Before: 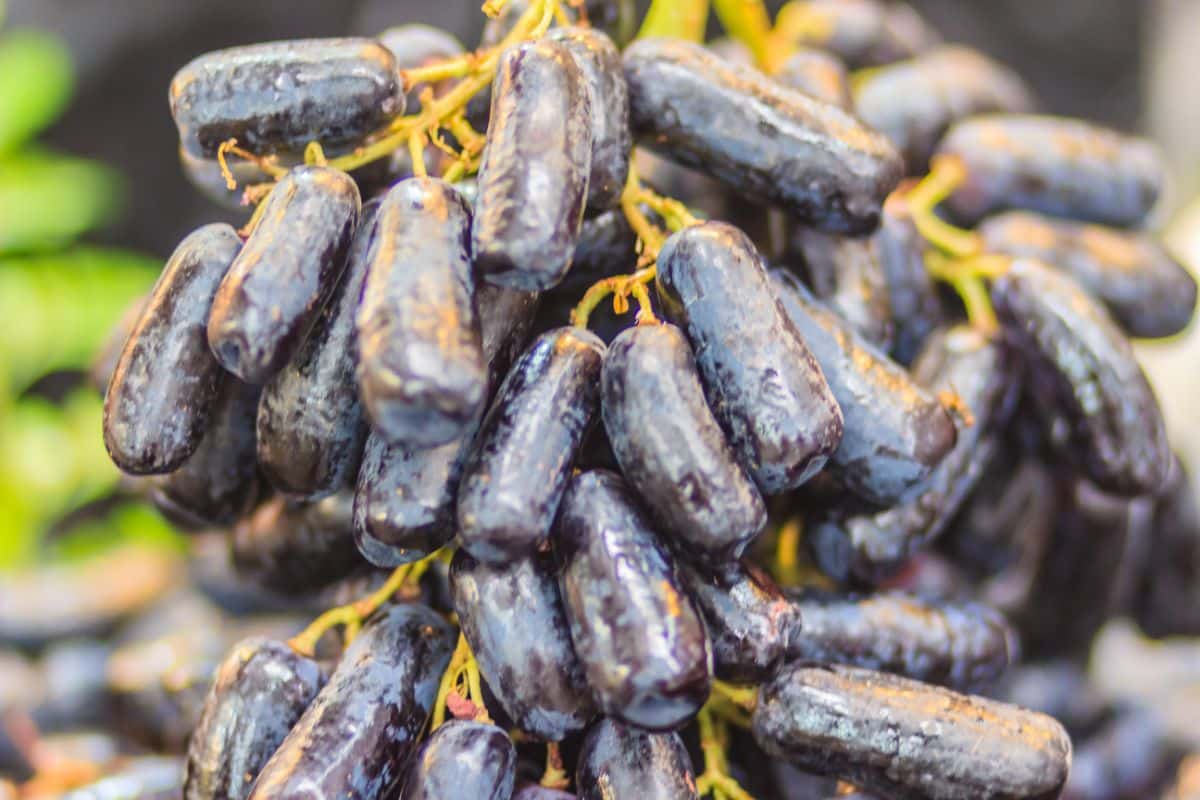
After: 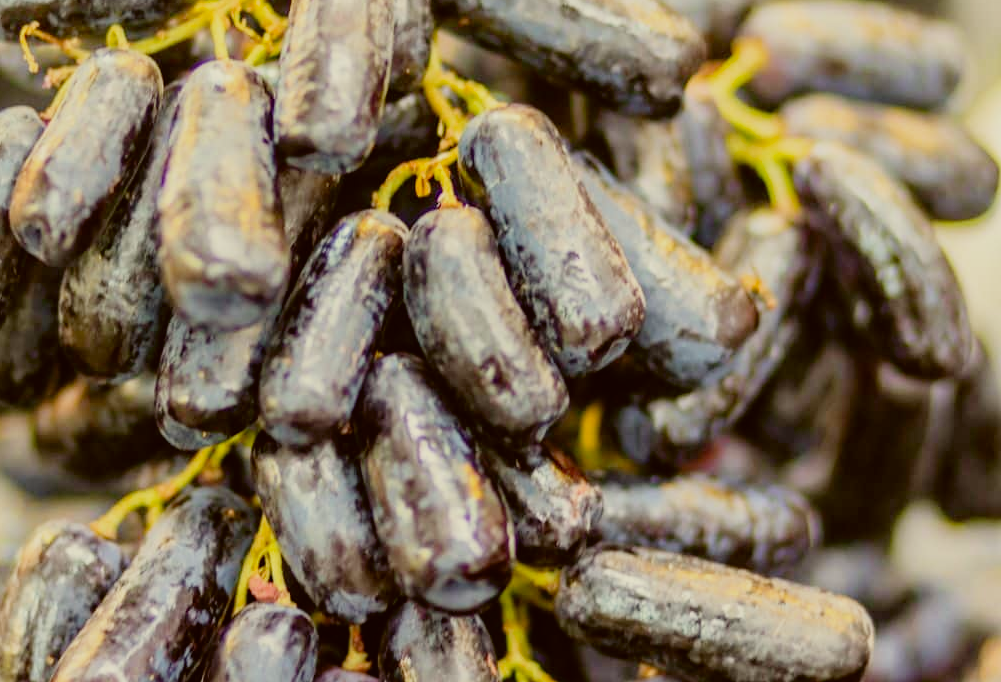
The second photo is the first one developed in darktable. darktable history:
crop: left 16.508%, top 14.626%
color correction: highlights a* -1.59, highlights b* 10.15, shadows a* 0.432, shadows b* 19.66
filmic rgb: black relative exposure -7.71 EV, white relative exposure 4.35 EV, threshold 2.96 EV, hardness 3.75, latitude 49.27%, contrast 1.101, preserve chrominance no, color science v5 (2021), contrast in shadows safe, contrast in highlights safe, enable highlight reconstruction true
